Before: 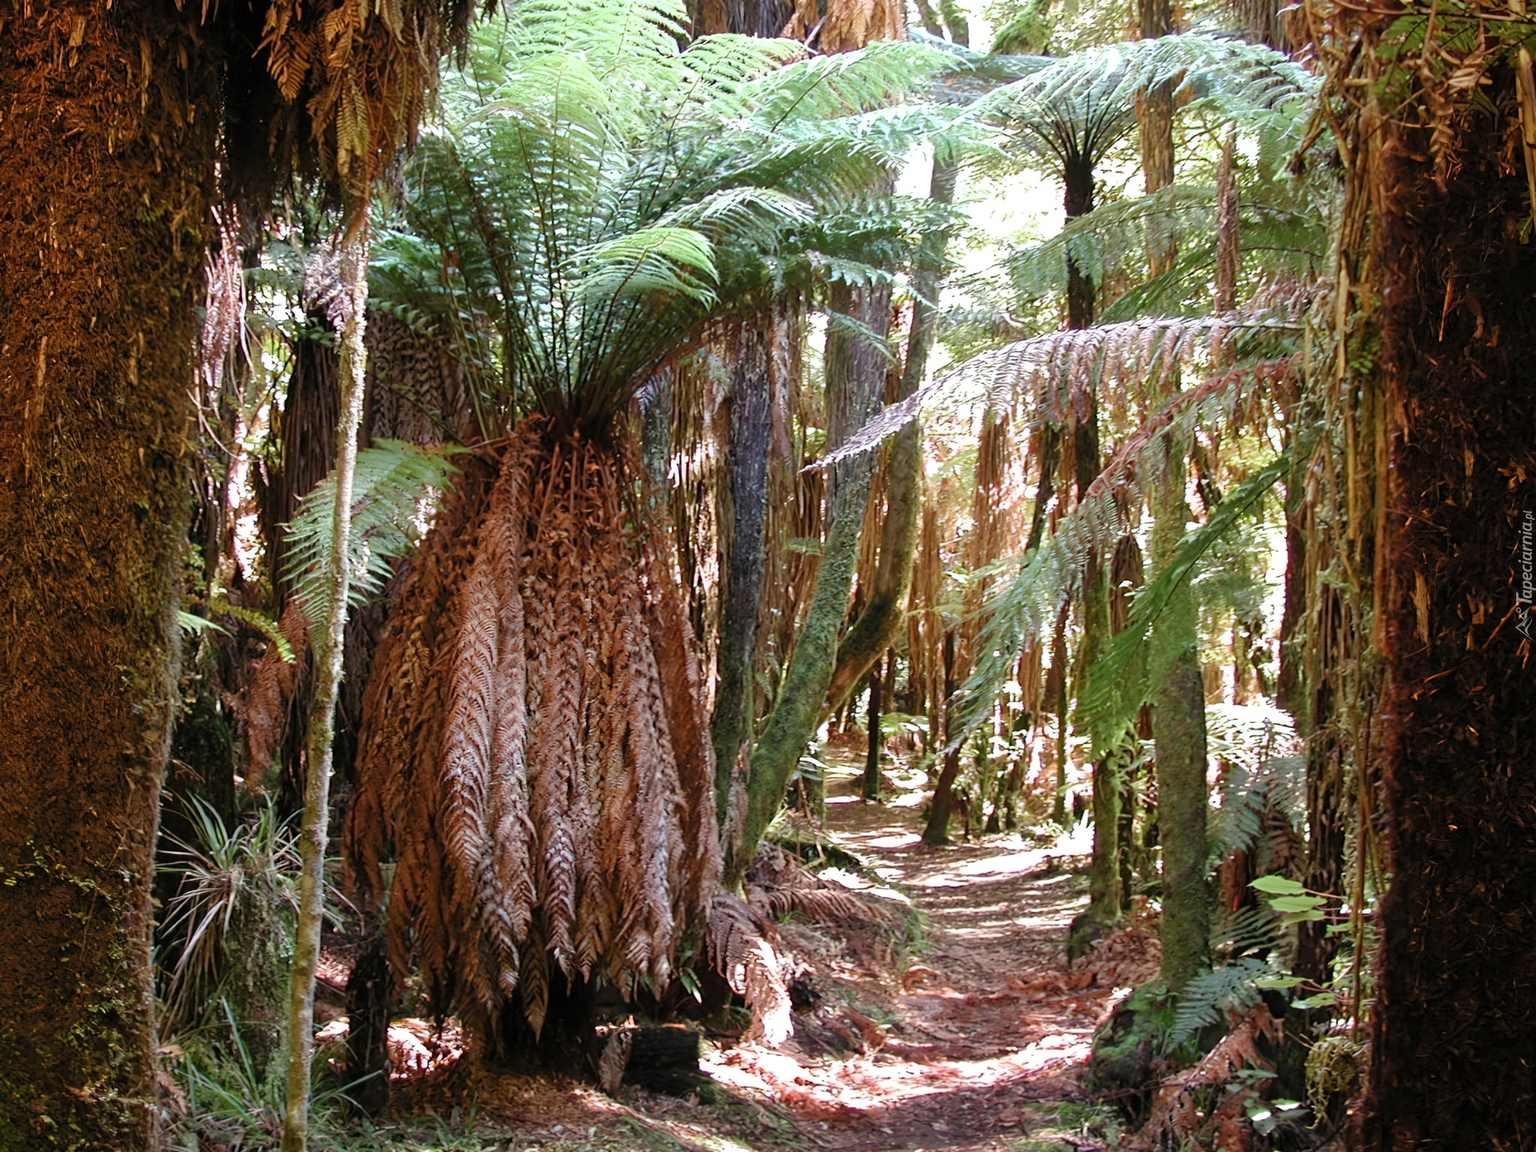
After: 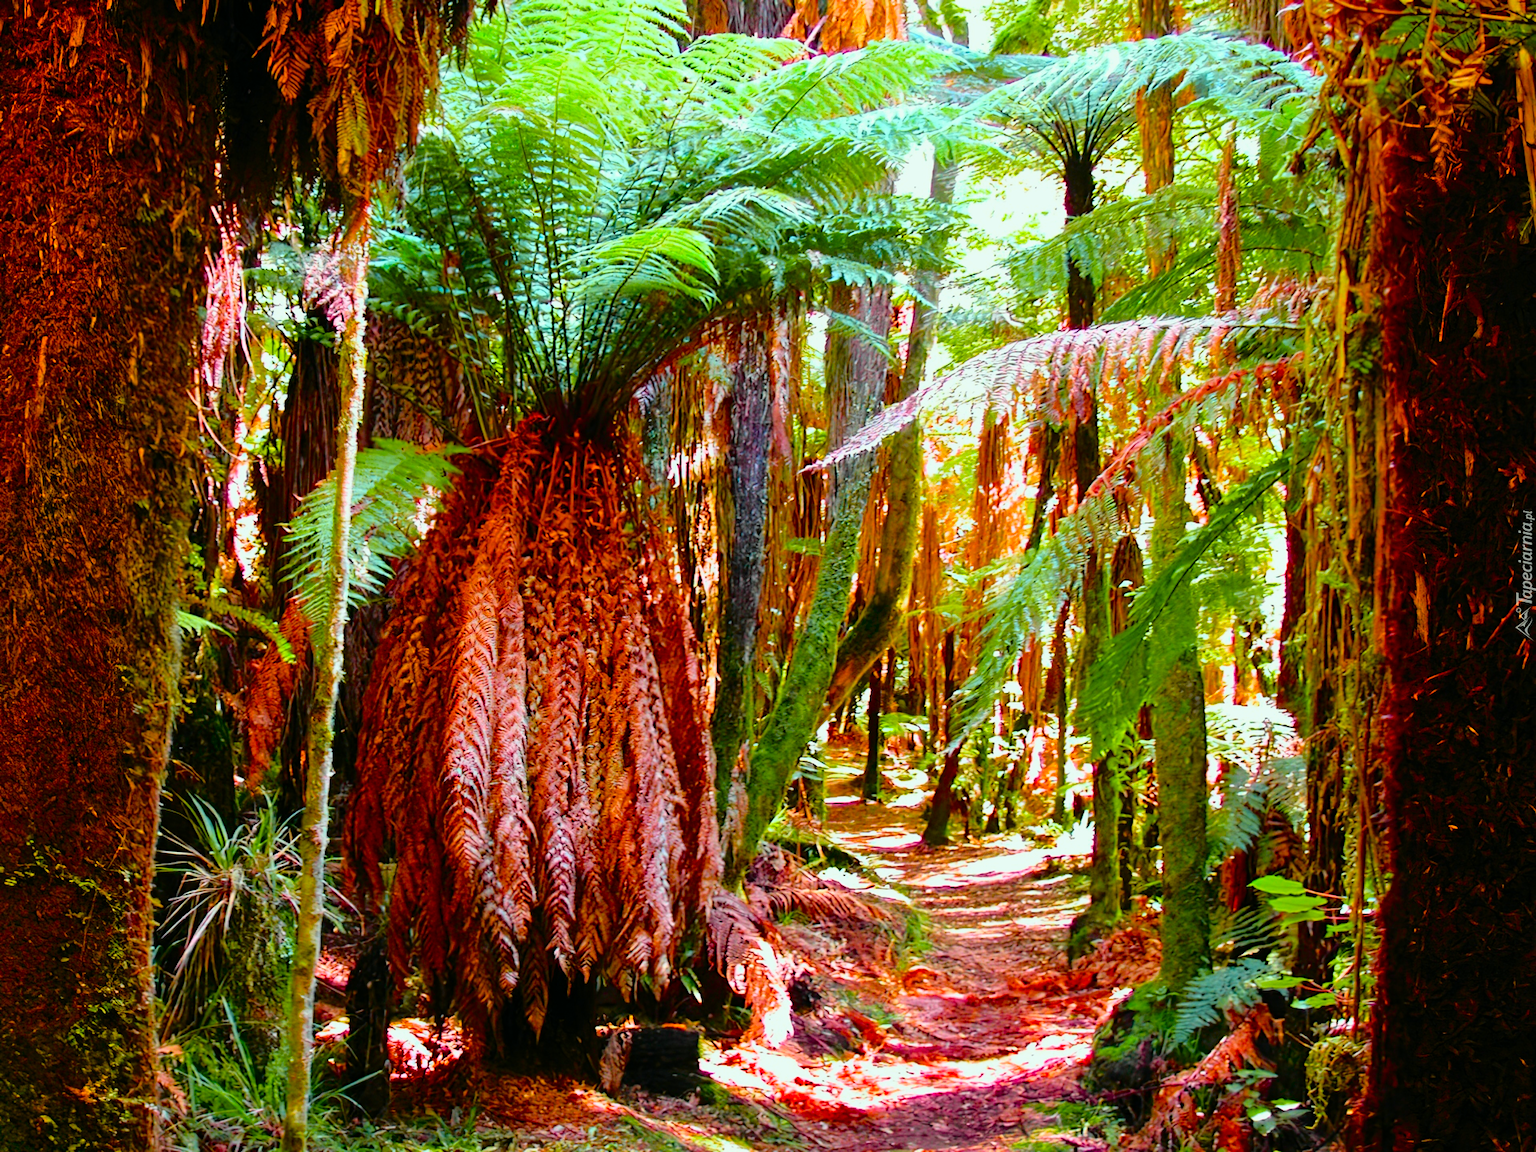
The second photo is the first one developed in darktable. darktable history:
color balance rgb: linear chroma grading › global chroma 25%, perceptual saturation grading › global saturation 50%
tone curve: curves: ch0 [(0, 0) (0.135, 0.09) (0.326, 0.386) (0.489, 0.573) (0.663, 0.749) (0.854, 0.897) (1, 0.974)]; ch1 [(0, 0) (0.366, 0.367) (0.475, 0.453) (0.494, 0.493) (0.504, 0.497) (0.544, 0.569) (0.562, 0.605) (0.622, 0.694) (1, 1)]; ch2 [(0, 0) (0.333, 0.346) (0.375, 0.375) (0.424, 0.43) (0.476, 0.492) (0.502, 0.503) (0.533, 0.534) (0.572, 0.603) (0.605, 0.656) (0.641, 0.709) (1, 1)], color space Lab, independent channels, preserve colors none
vibrance: vibrance 50%
color correction: highlights a* -6.69, highlights b* 0.49
